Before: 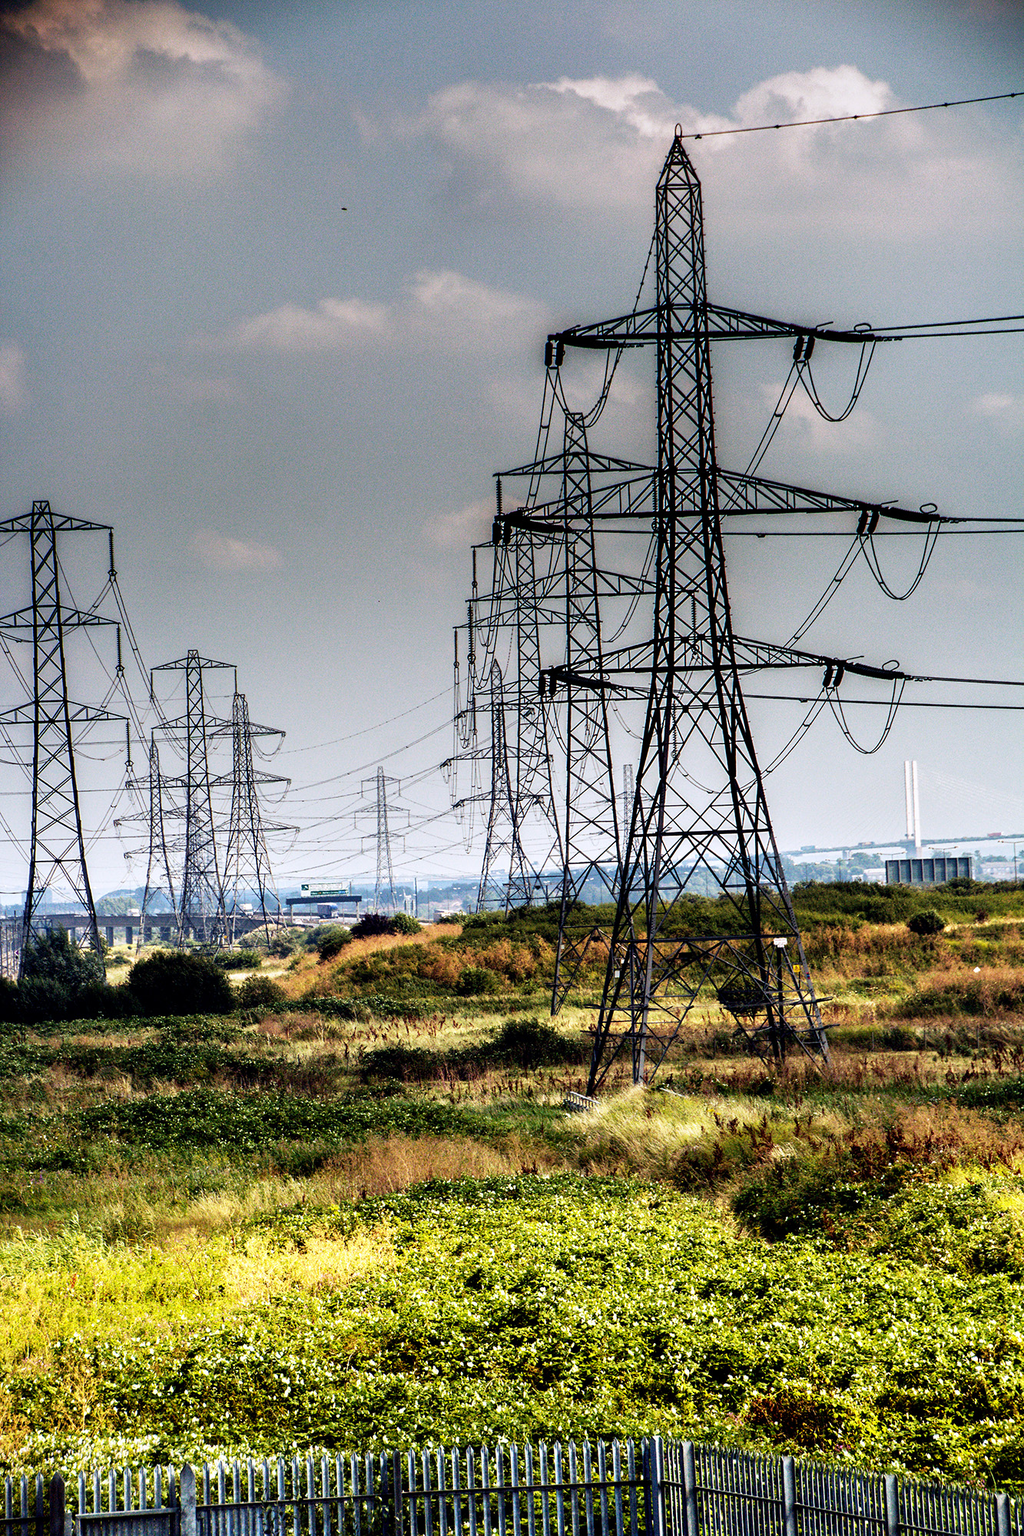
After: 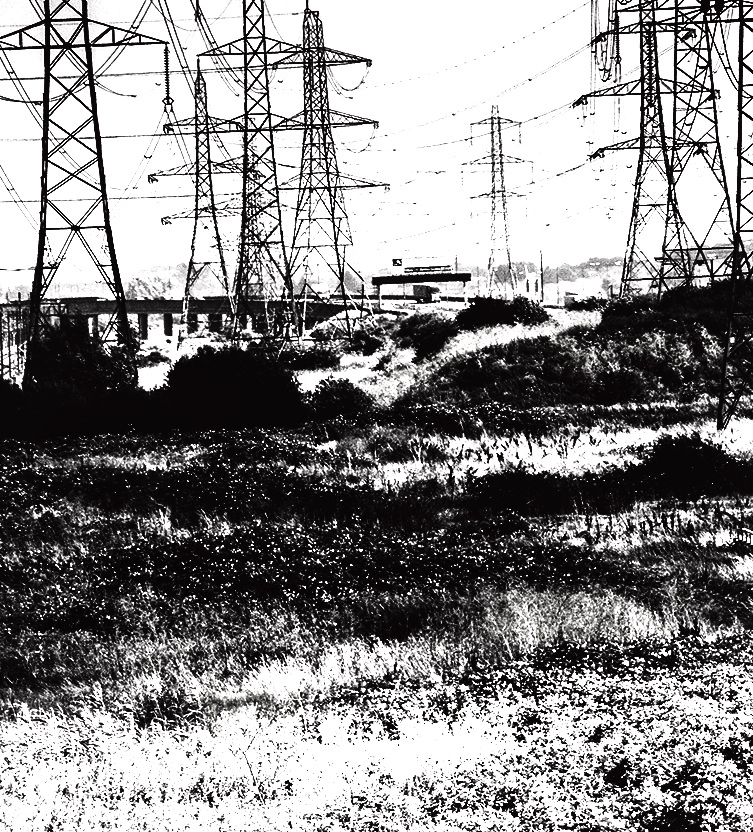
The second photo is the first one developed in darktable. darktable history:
tone curve: curves: ch0 [(0, 0.023) (0.137, 0.069) (0.249, 0.163) (0.487, 0.491) (0.778, 0.858) (0.896, 0.94) (1, 0.988)]; ch1 [(0, 0) (0.396, 0.369) (0.483, 0.459) (0.498, 0.5) (0.515, 0.517) (0.562, 0.6) (0.611, 0.667) (0.692, 0.744) (0.798, 0.863) (1, 1)]; ch2 [(0, 0) (0.426, 0.398) (0.483, 0.481) (0.503, 0.503) (0.526, 0.527) (0.549, 0.59) (0.62, 0.666) (0.705, 0.755) (0.985, 0.966)], color space Lab, independent channels, preserve colors none
local contrast: mode bilateral grid, contrast 20, coarseness 50, detail 119%, midtone range 0.2
crop: top 44.667%, right 43.487%, bottom 13.209%
contrast brightness saturation: contrast 0.025, brightness -0.984, saturation -0.992
exposure: black level correction 0, exposure 1.2 EV, compensate highlight preservation false
